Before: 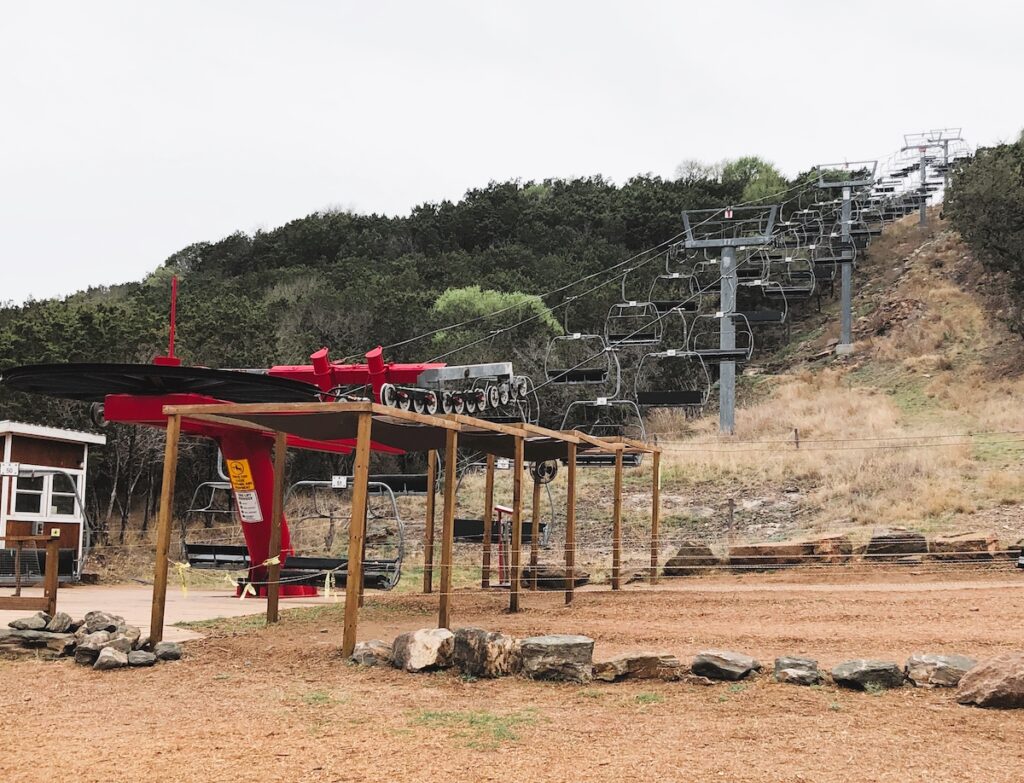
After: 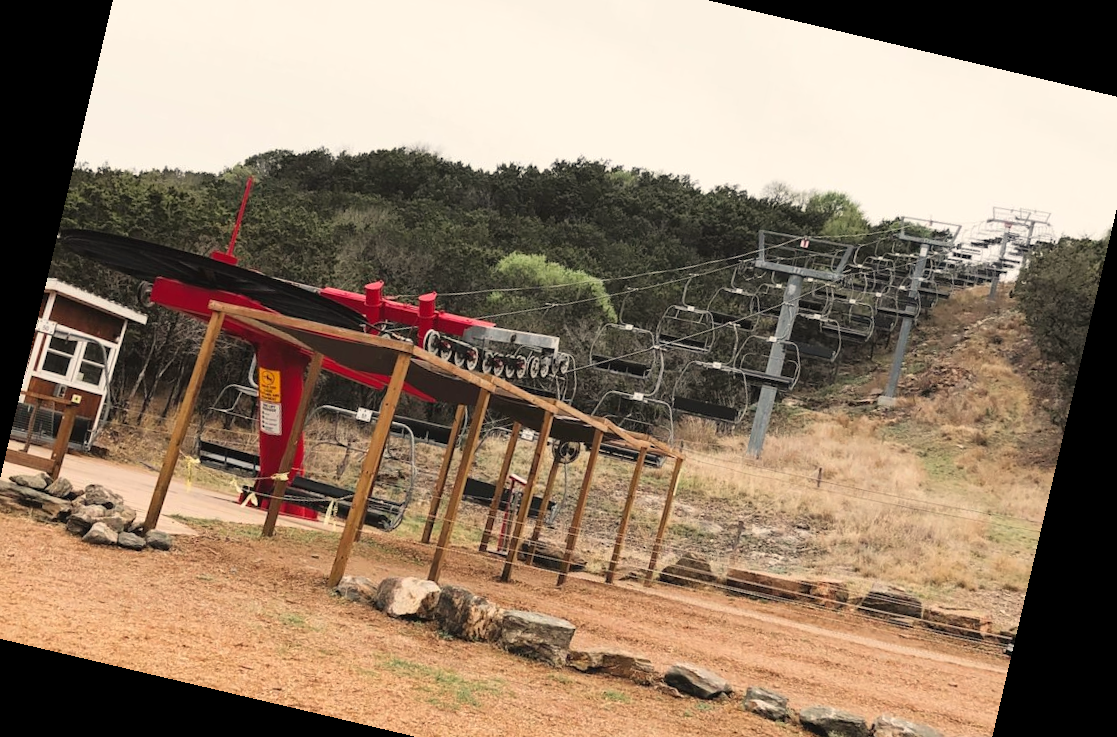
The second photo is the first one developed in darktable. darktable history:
exposure: compensate highlight preservation false
rotate and perspective: rotation 13.27°, automatic cropping off
crop and rotate: left 2.991%, top 13.302%, right 1.981%, bottom 12.636%
white balance: red 1.045, blue 0.932
